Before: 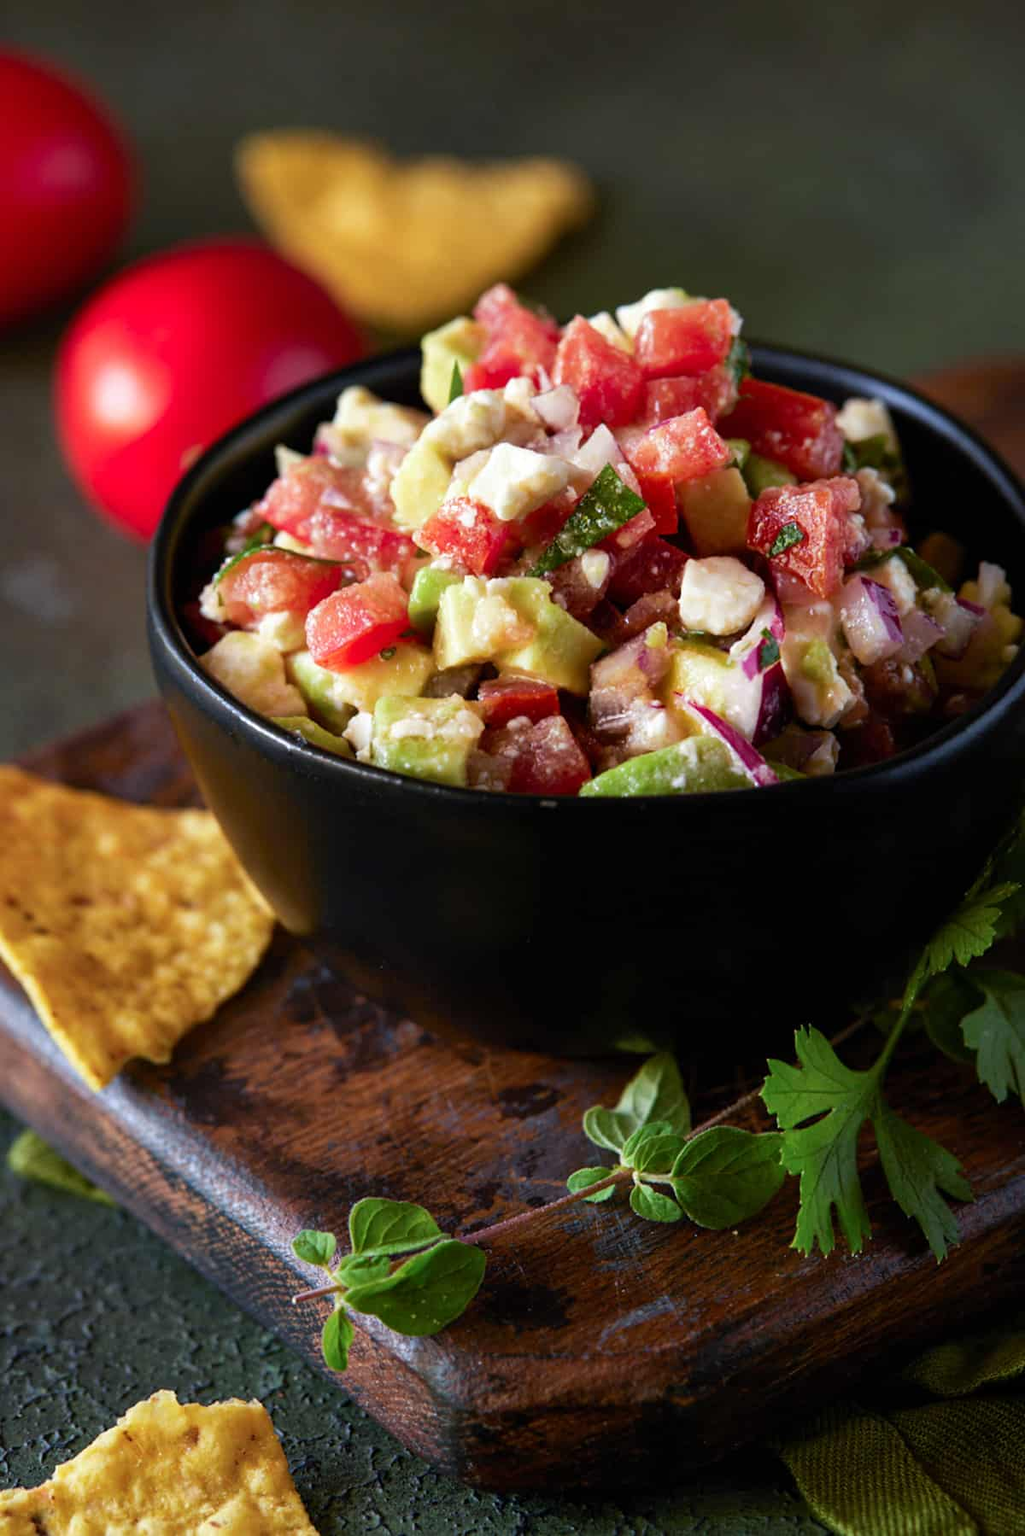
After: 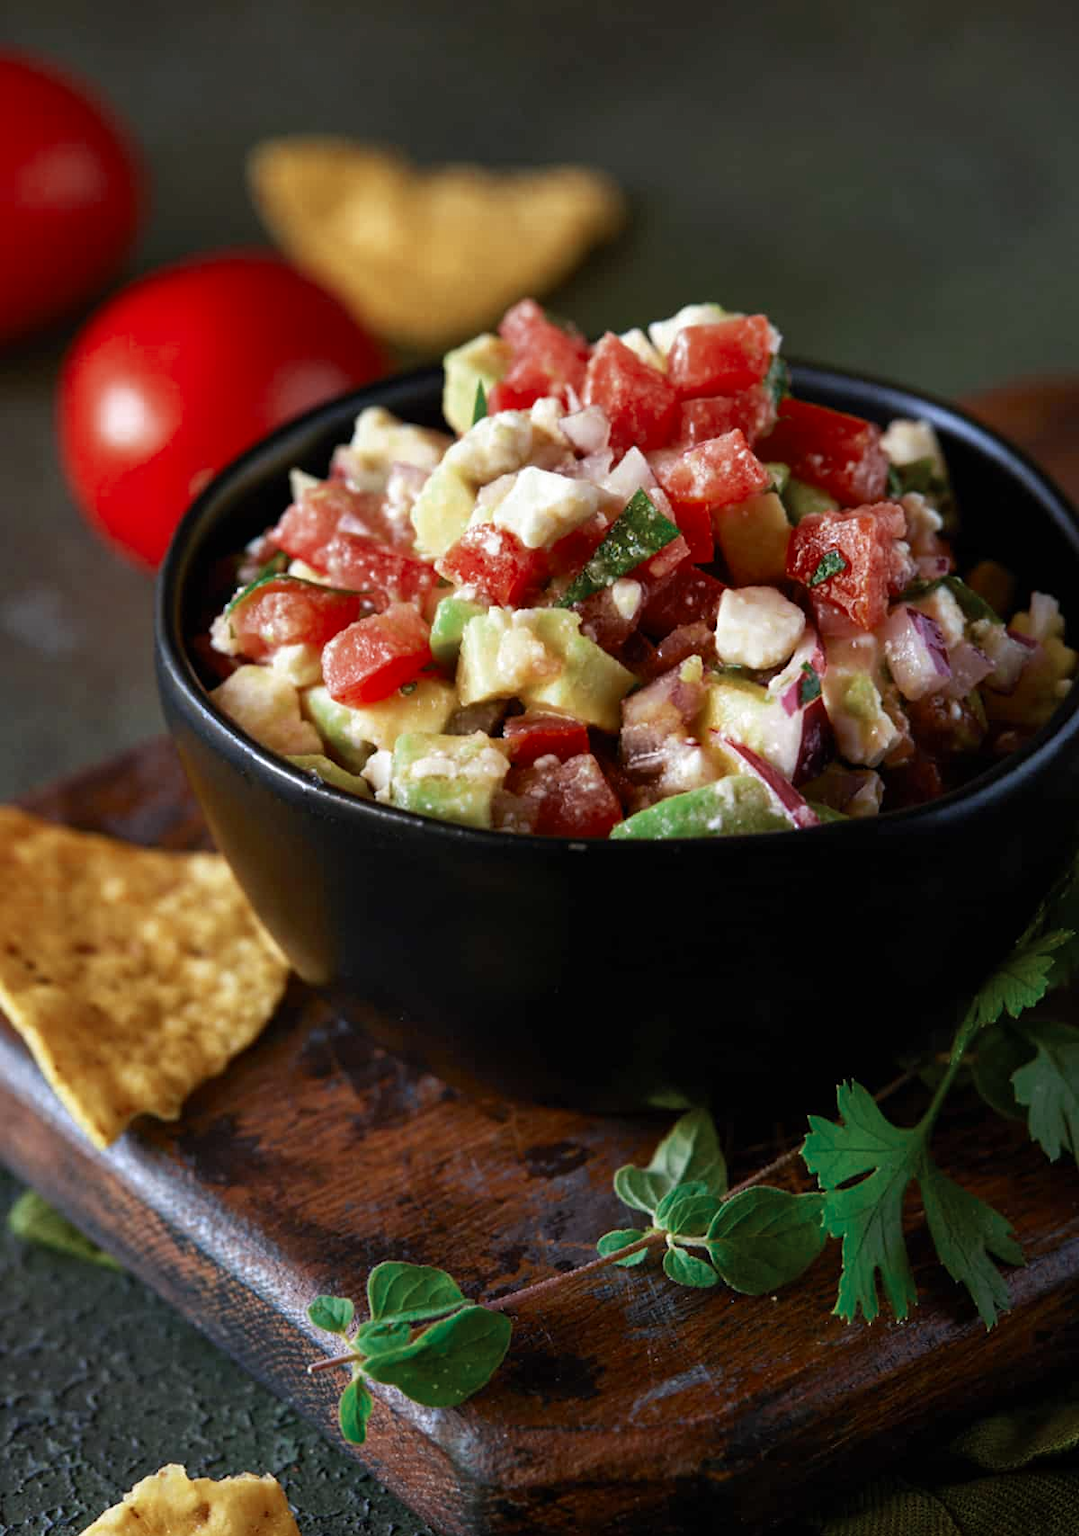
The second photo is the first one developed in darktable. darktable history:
color zones: curves: ch0 [(0, 0.5) (0.125, 0.4) (0.25, 0.5) (0.375, 0.4) (0.5, 0.4) (0.625, 0.6) (0.75, 0.6) (0.875, 0.5)]; ch1 [(0, 0.4) (0.125, 0.5) (0.25, 0.4) (0.375, 0.4) (0.5, 0.4) (0.625, 0.4) (0.75, 0.5) (0.875, 0.4)]; ch2 [(0, 0.6) (0.125, 0.5) (0.25, 0.5) (0.375, 0.6) (0.5, 0.6) (0.625, 0.5) (0.75, 0.5) (0.875, 0.5)]
crop and rotate: top 0%, bottom 5.028%
